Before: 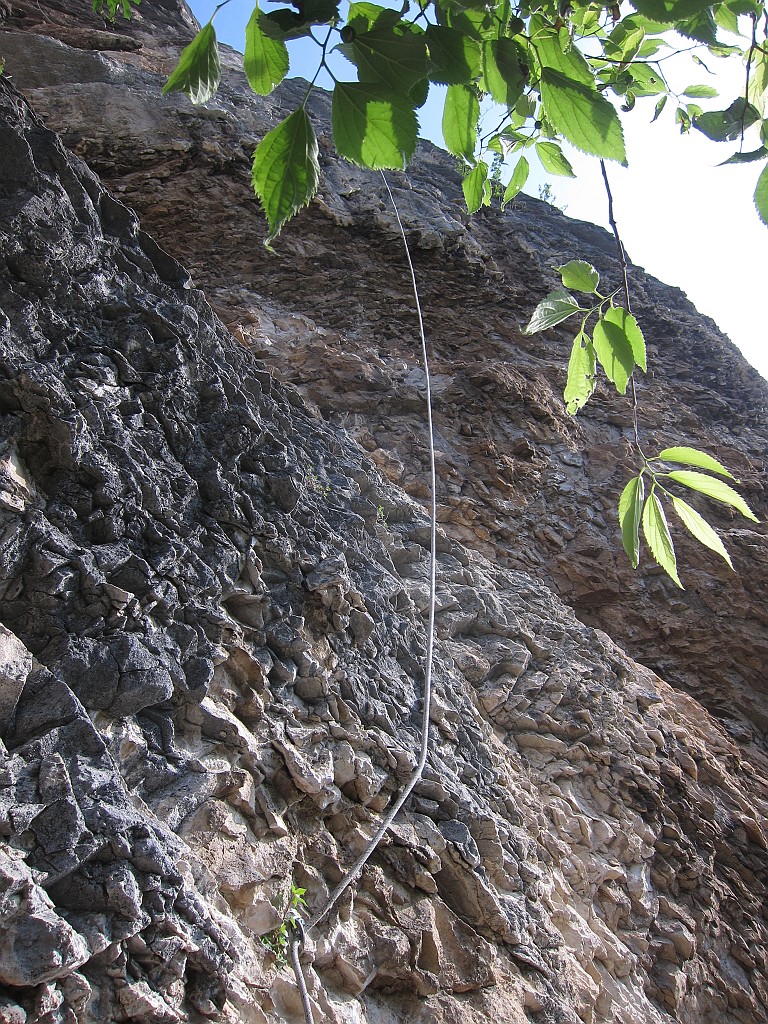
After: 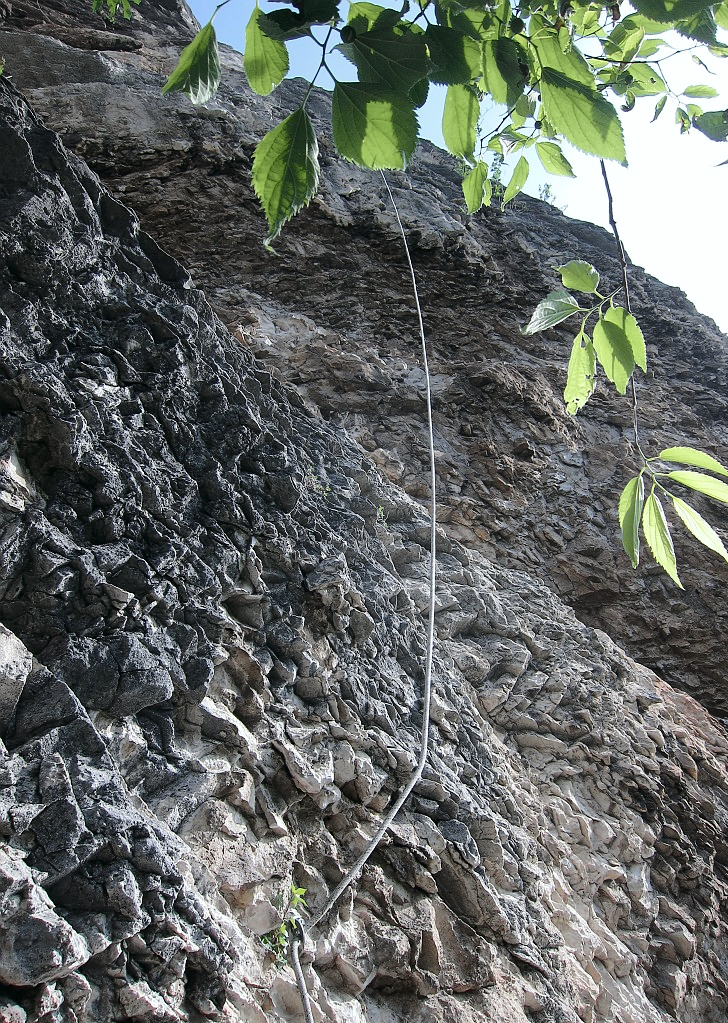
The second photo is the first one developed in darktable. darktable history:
white balance: emerald 1
crop and rotate: right 5.167%
tone curve: curves: ch0 [(0, 0) (0.081, 0.044) (0.185, 0.145) (0.283, 0.273) (0.405, 0.449) (0.495, 0.554) (0.686, 0.743) (0.826, 0.853) (0.978, 0.988)]; ch1 [(0, 0) (0.147, 0.166) (0.321, 0.362) (0.371, 0.402) (0.423, 0.426) (0.479, 0.472) (0.505, 0.497) (0.521, 0.506) (0.551, 0.546) (0.586, 0.571) (0.625, 0.638) (0.68, 0.715) (1, 1)]; ch2 [(0, 0) (0.346, 0.378) (0.404, 0.427) (0.502, 0.498) (0.531, 0.517) (0.547, 0.526) (0.582, 0.571) (0.629, 0.626) (0.717, 0.678) (1, 1)], color space Lab, independent channels, preserve colors none
